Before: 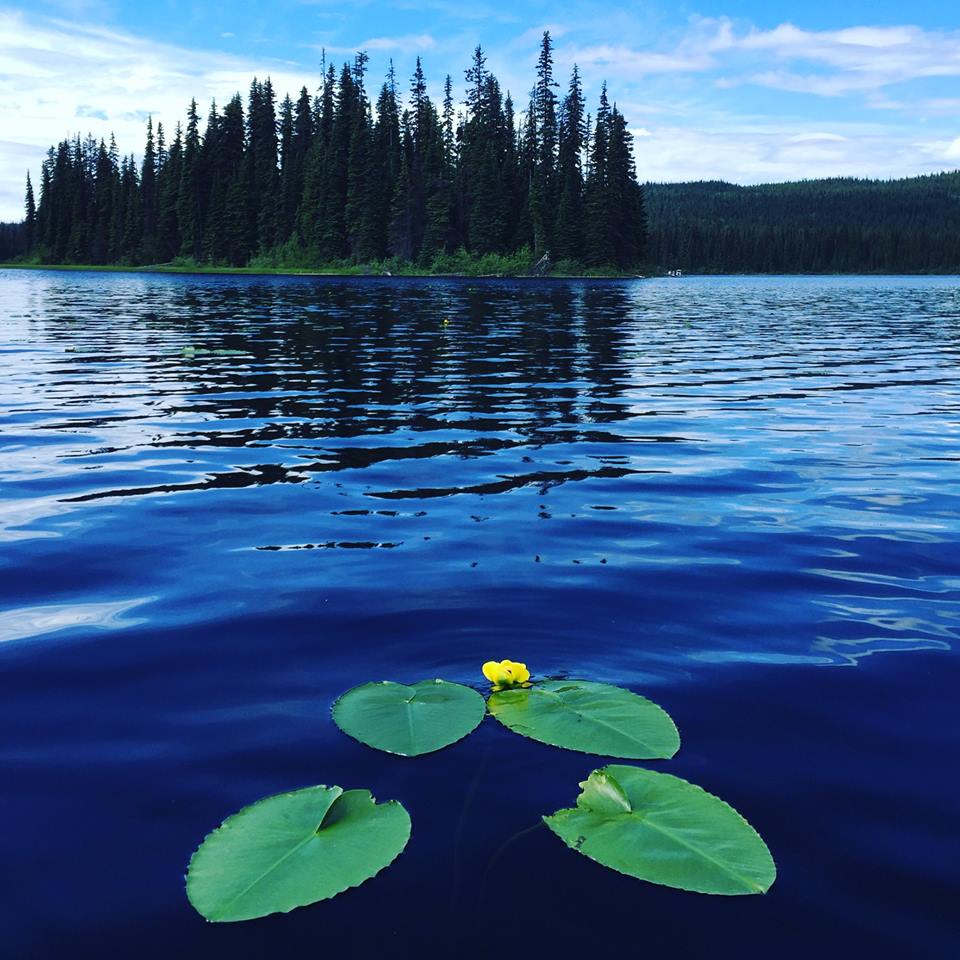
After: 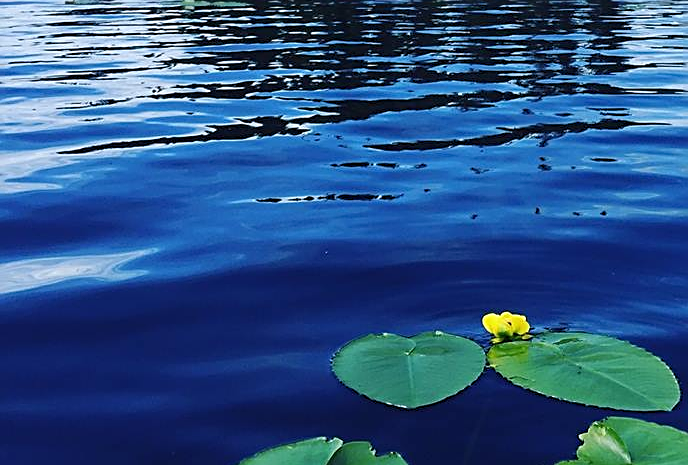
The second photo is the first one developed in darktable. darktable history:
sharpen: on, module defaults
crop: top 36.353%, right 28.321%, bottom 15.149%
